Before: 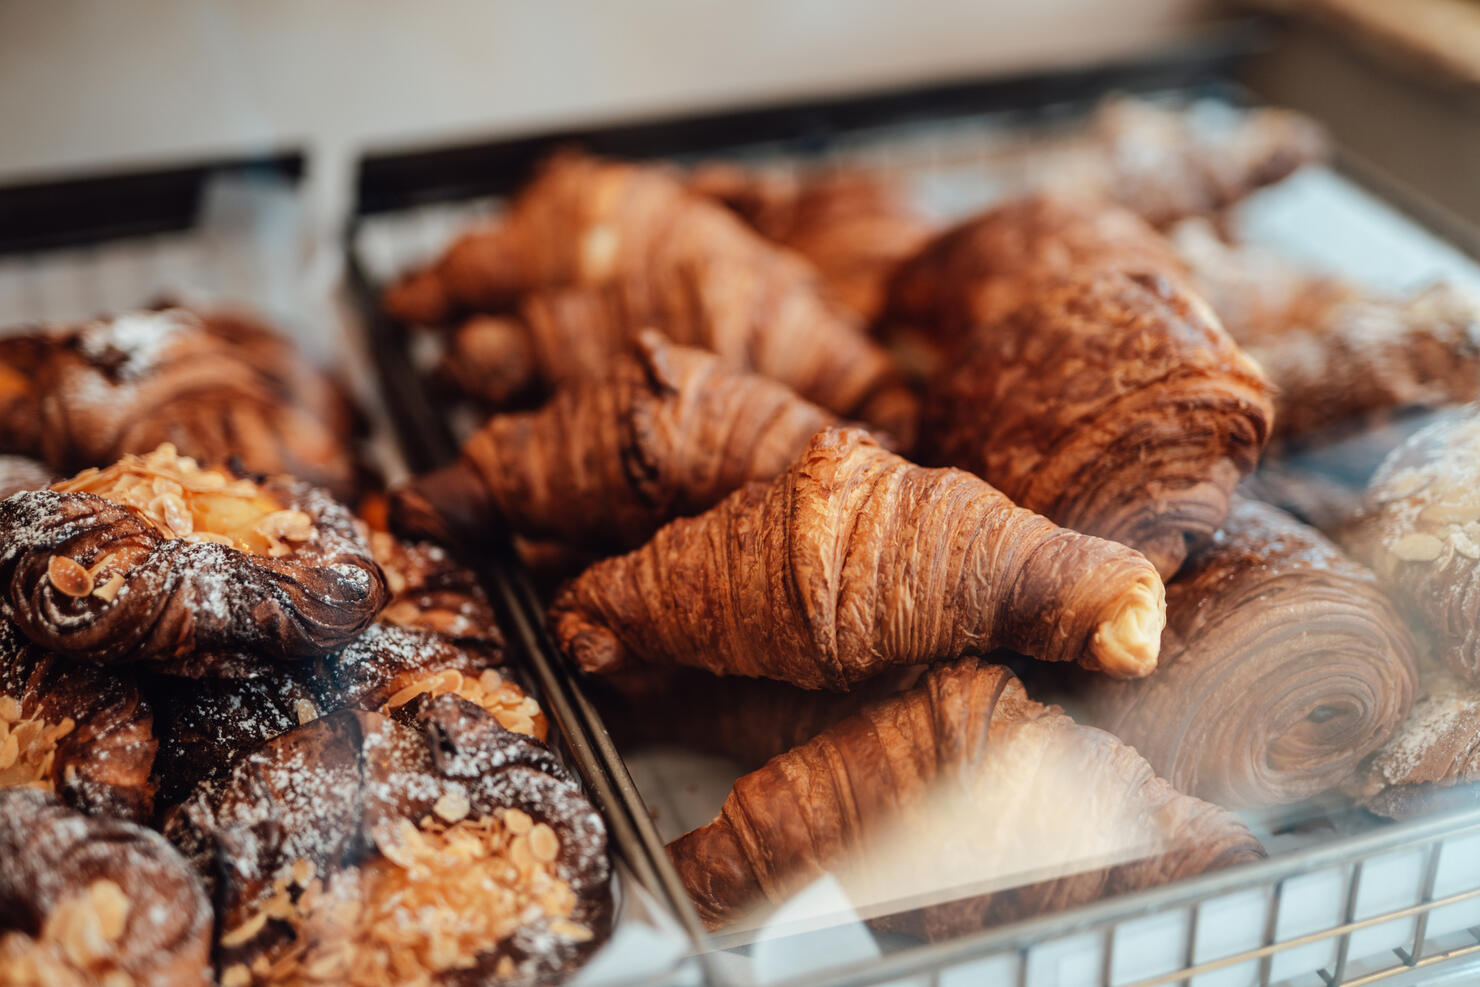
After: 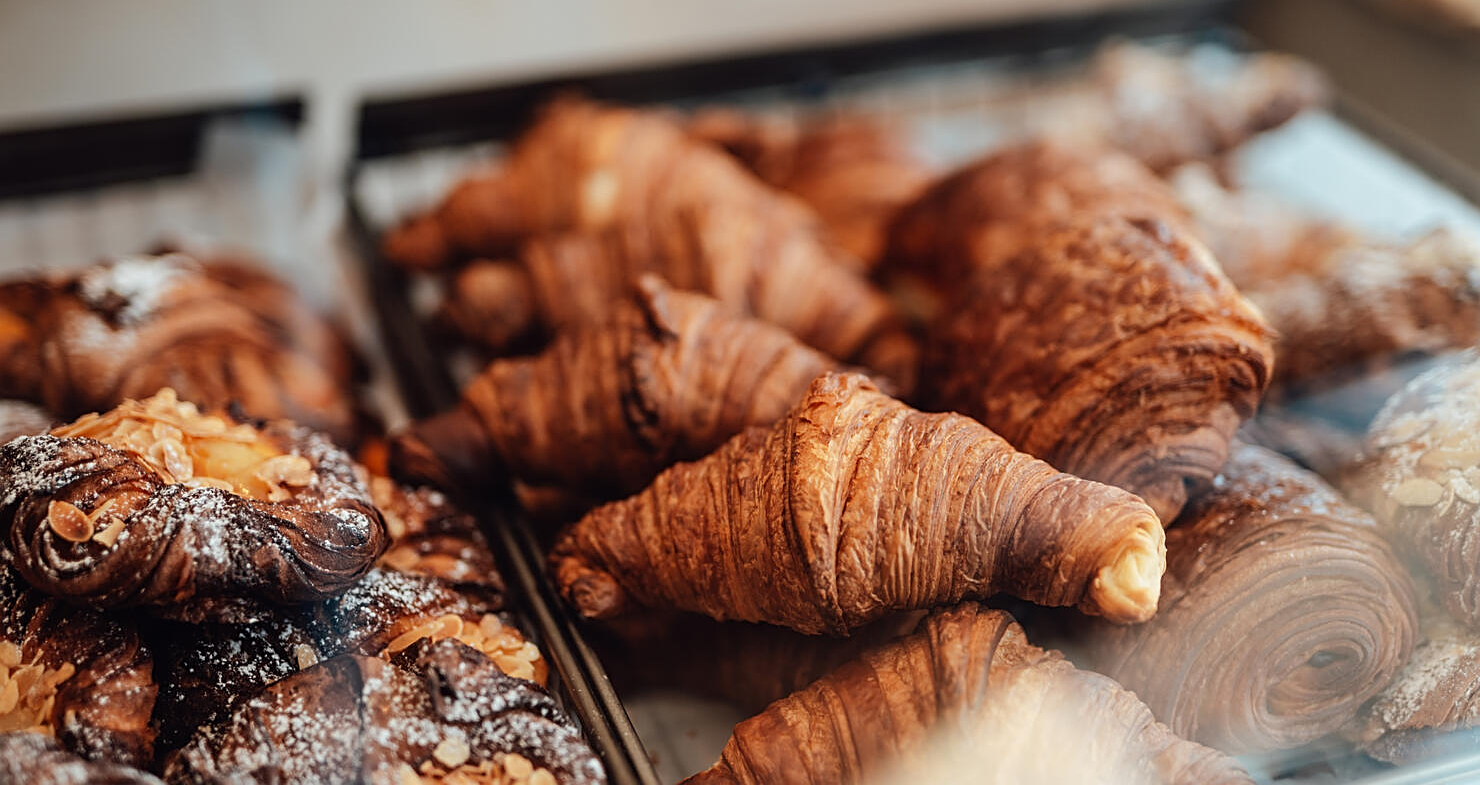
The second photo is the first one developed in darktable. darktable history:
crop and rotate: top 5.653%, bottom 14.755%
sharpen: on, module defaults
contrast equalizer: octaves 7, y [[0.5 ×6], [0.5 ×6], [0.5, 0.5, 0.501, 0.545, 0.707, 0.863], [0 ×6], [0 ×6]]
